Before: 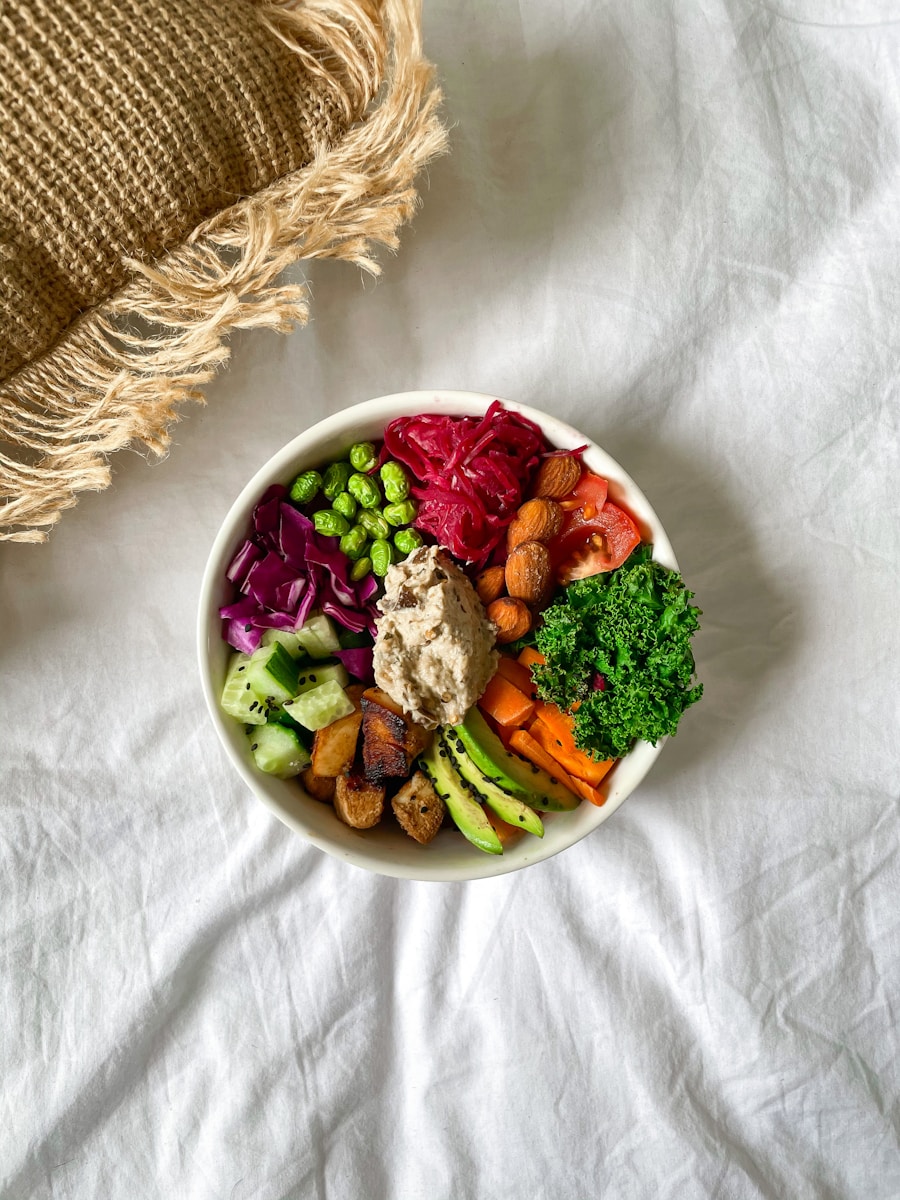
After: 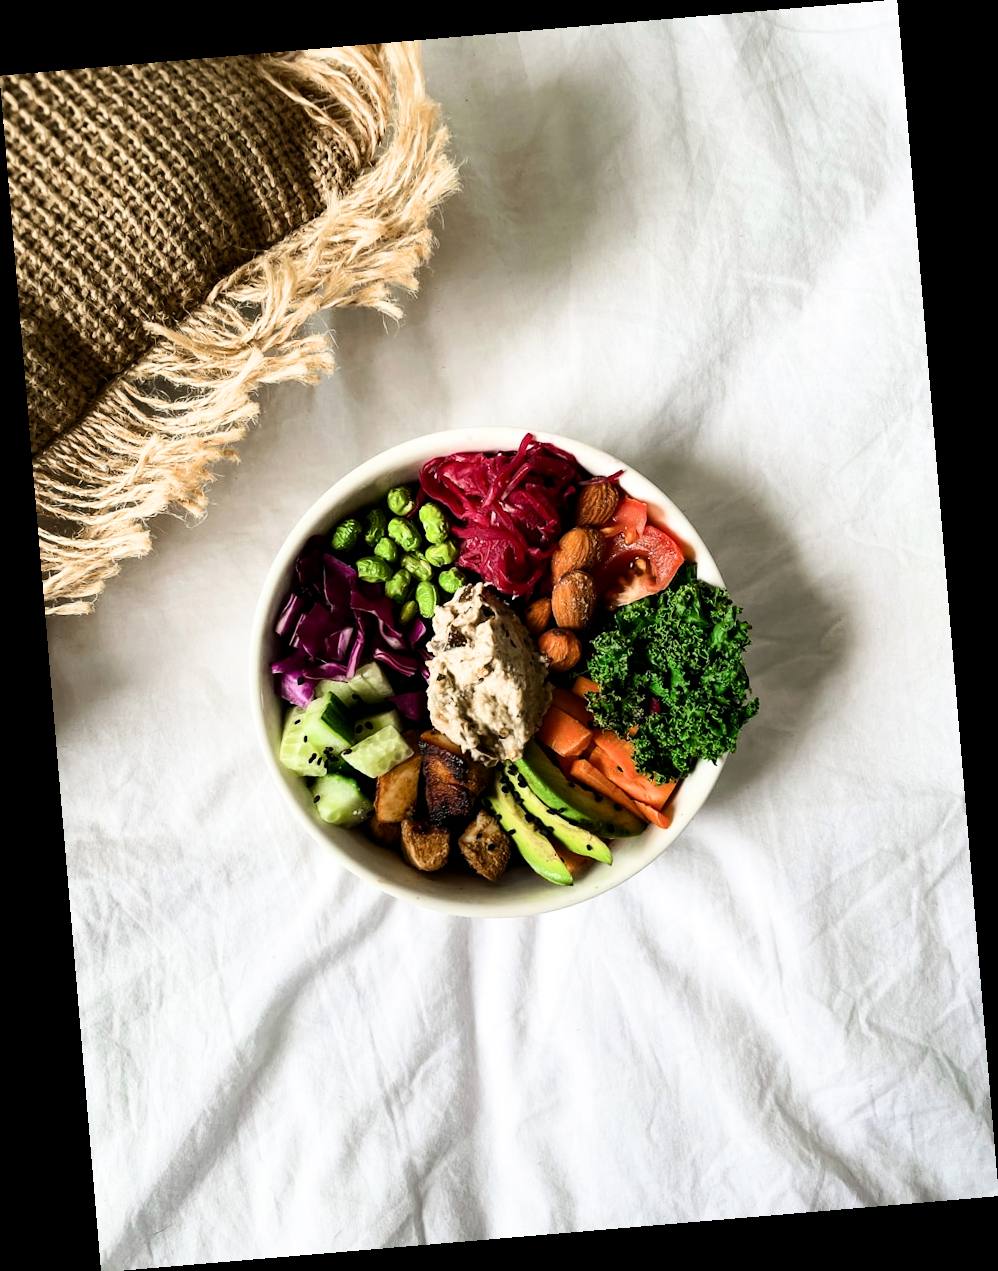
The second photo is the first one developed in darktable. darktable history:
tone equalizer: -8 EV -0.001 EV, -7 EV 0.001 EV, -6 EV -0.002 EV, -5 EV -0.003 EV, -4 EV -0.062 EV, -3 EV -0.222 EV, -2 EV -0.267 EV, -1 EV 0.105 EV, +0 EV 0.303 EV
filmic rgb: black relative exposure -5.42 EV, white relative exposure 2.85 EV, dynamic range scaling -37.73%, hardness 4, contrast 1.605, highlights saturation mix -0.93%
rotate and perspective: rotation -4.86°, automatic cropping off
